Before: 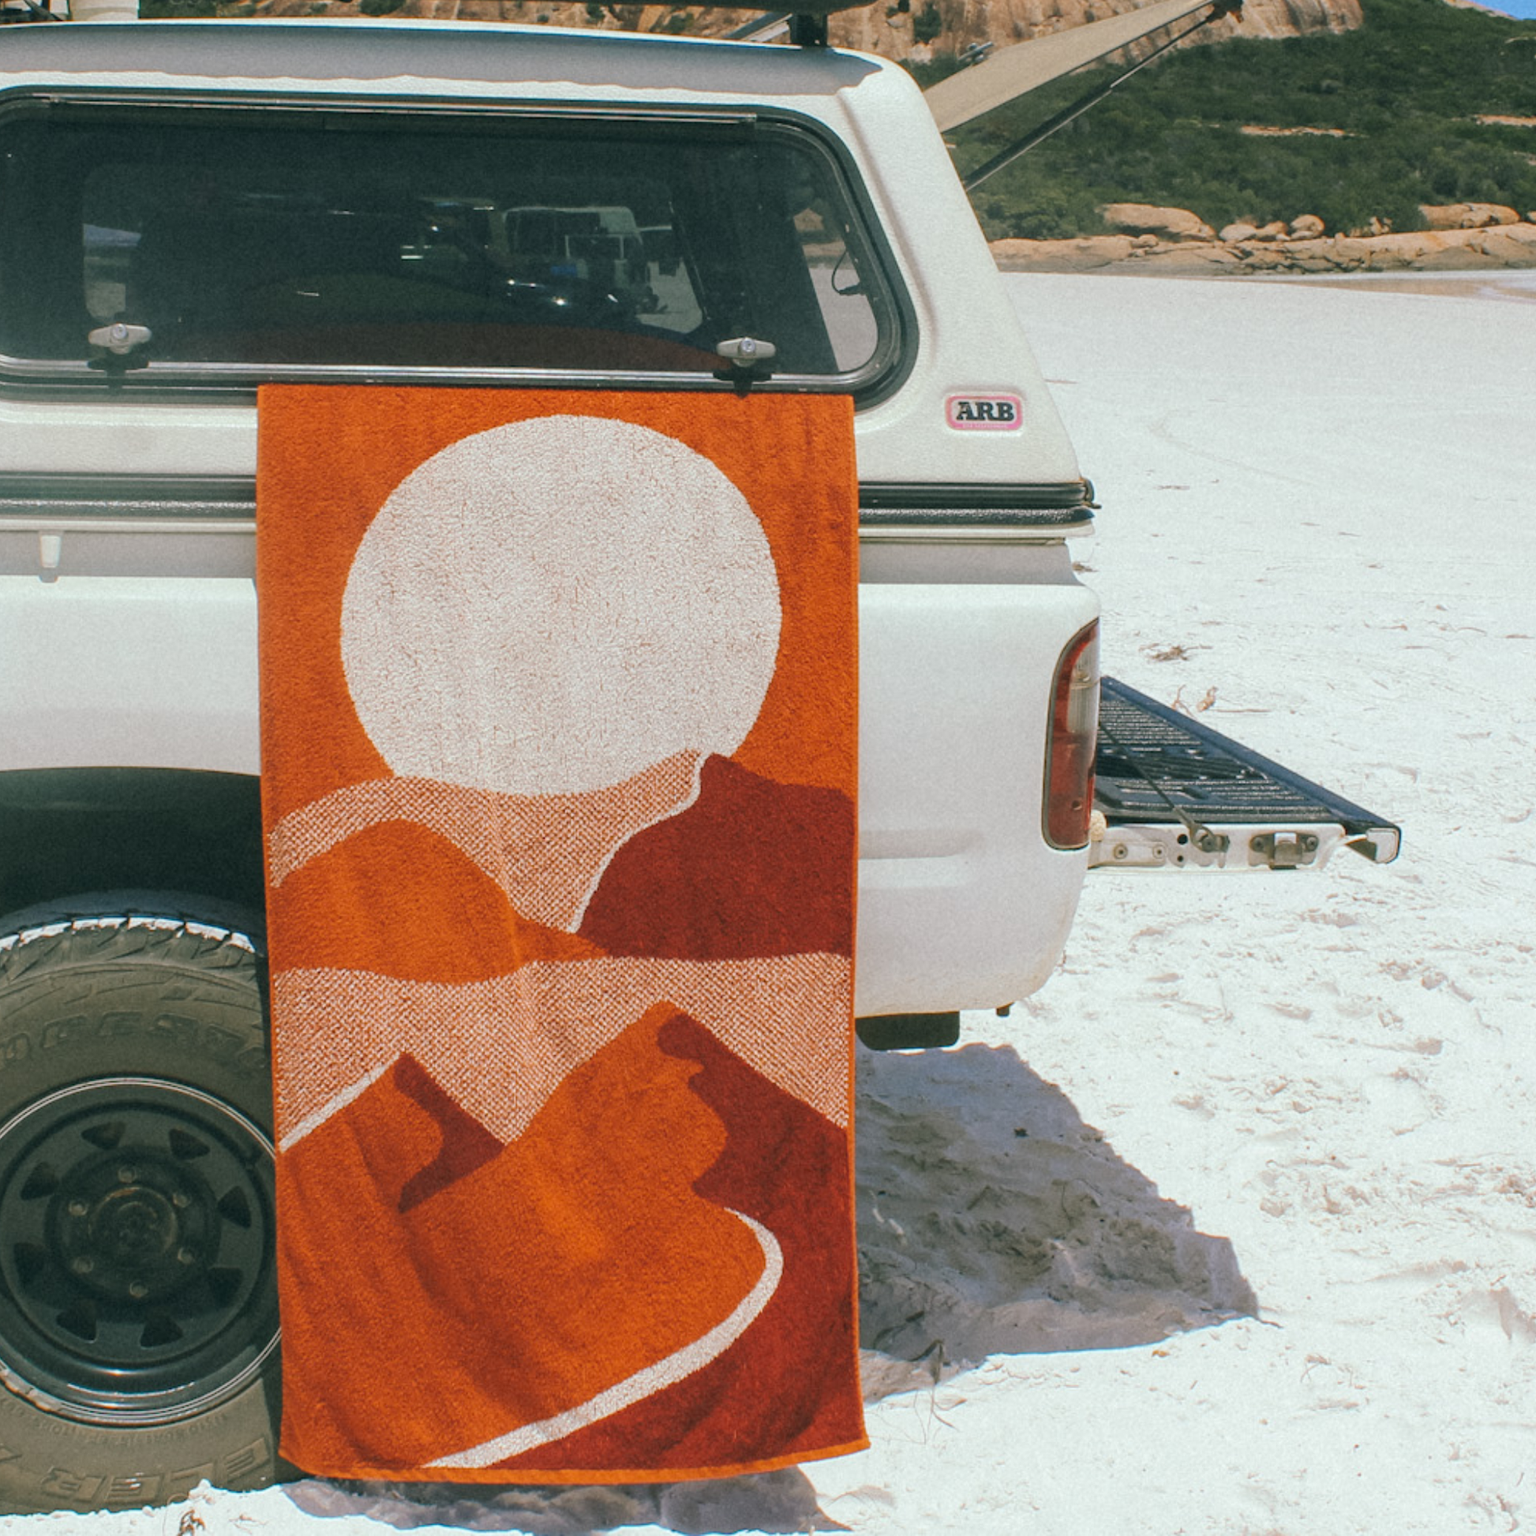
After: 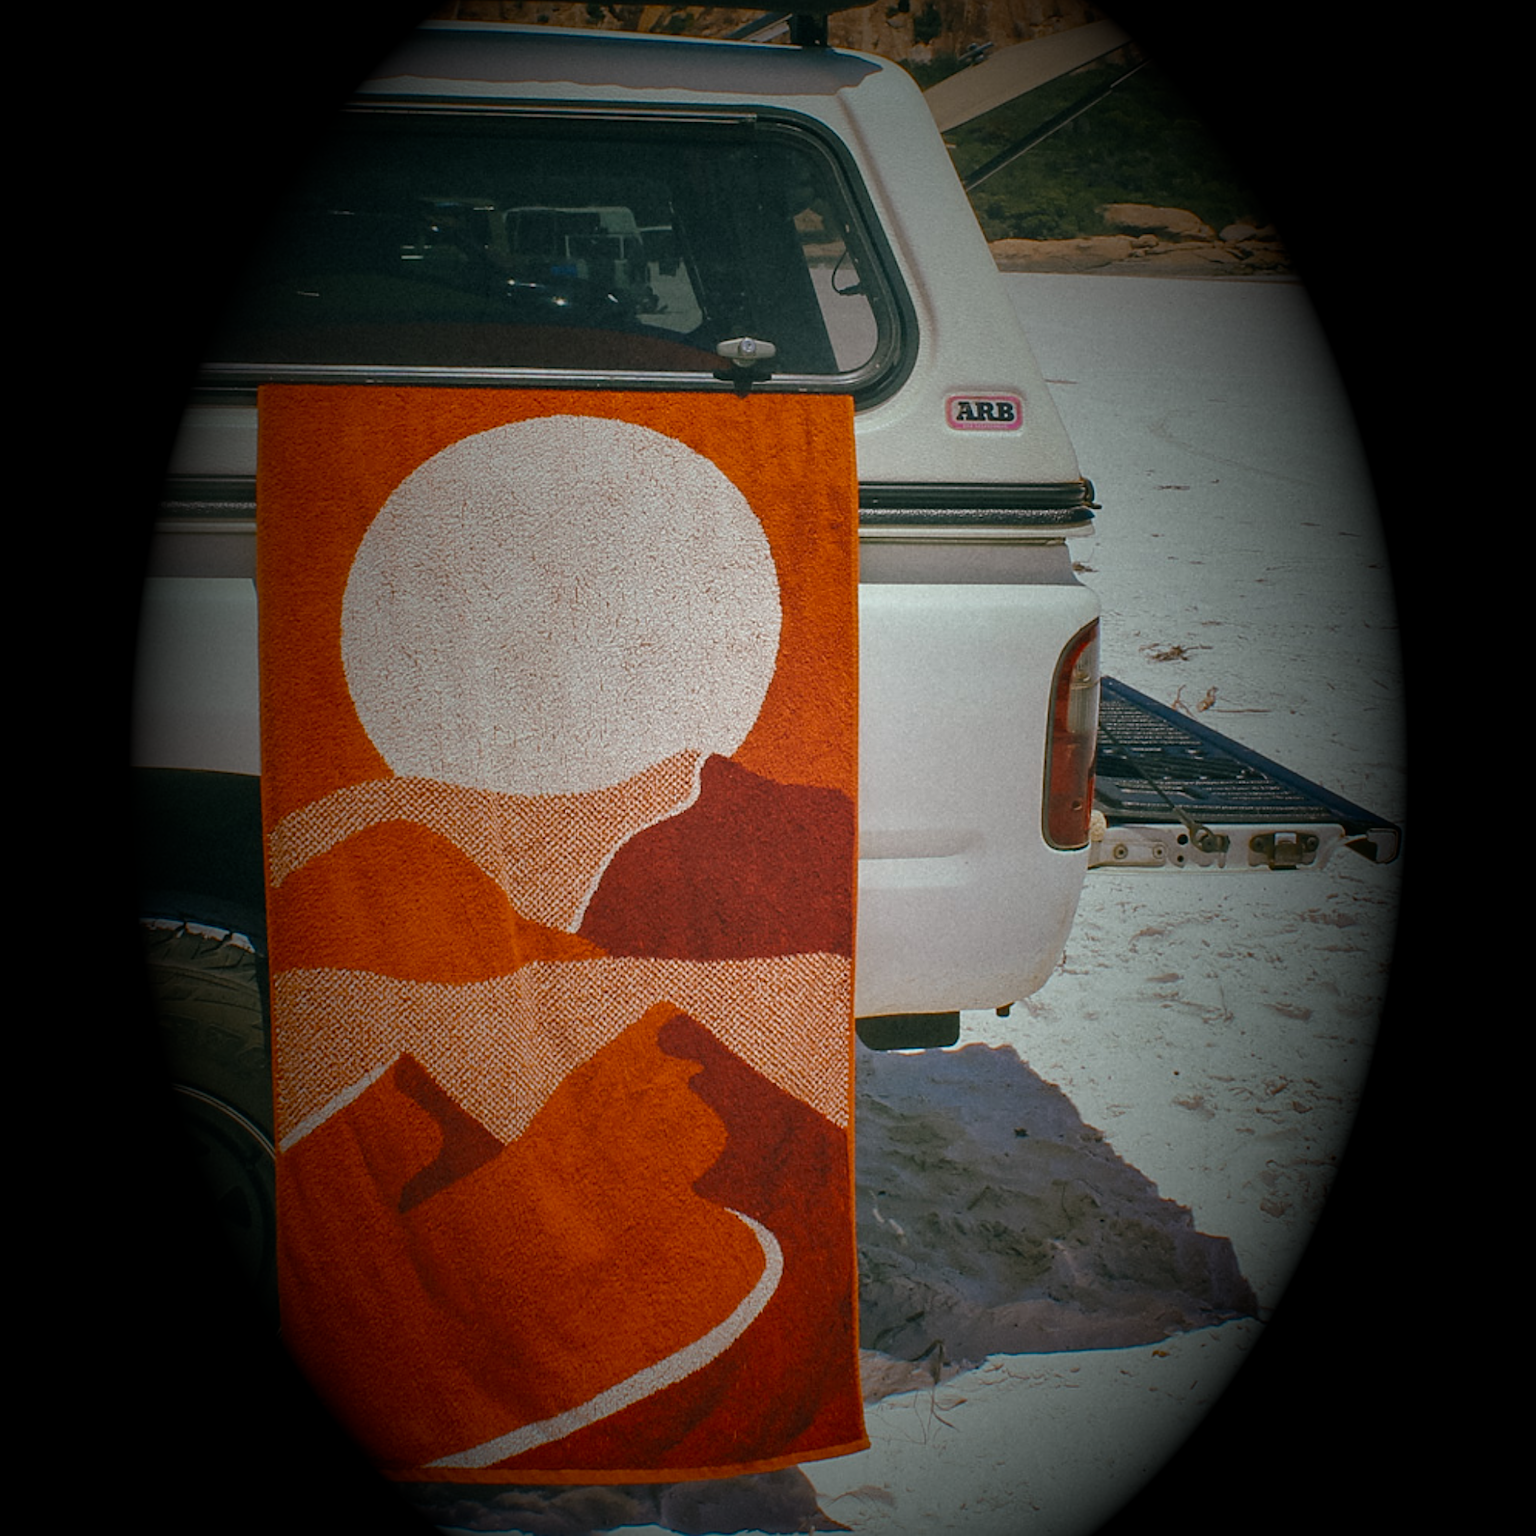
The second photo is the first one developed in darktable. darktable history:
sharpen: on, module defaults
vignetting: fall-off start 15.9%, fall-off radius 100%, brightness -1, saturation 0.5, width/height ratio 0.719
shadows and highlights: shadows 43.71, white point adjustment -1.46, soften with gaussian
